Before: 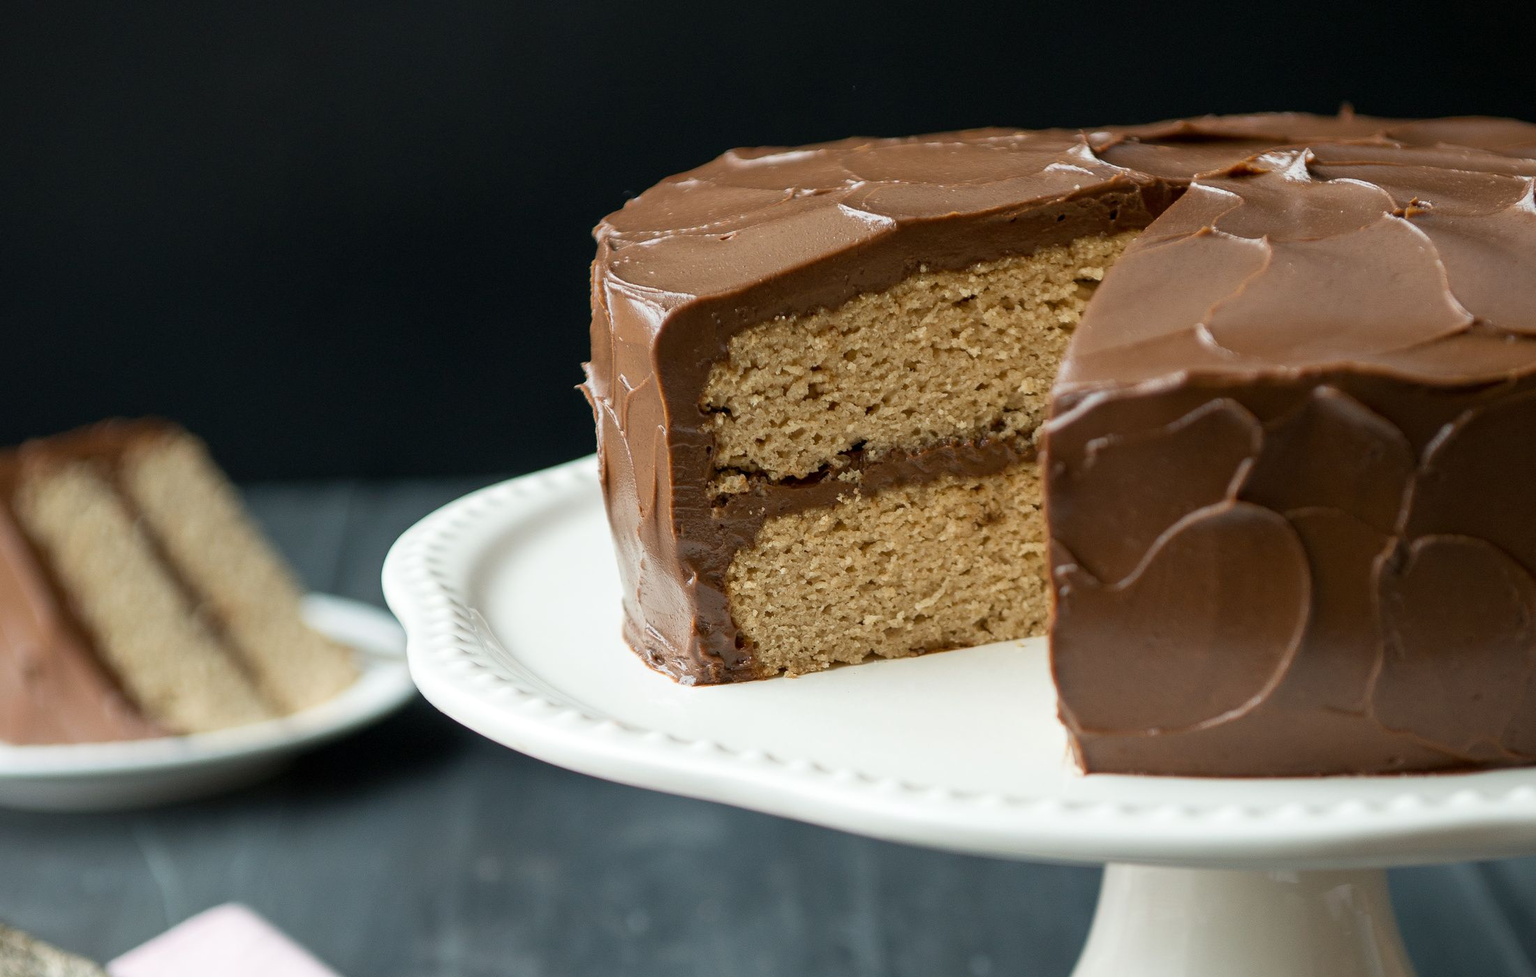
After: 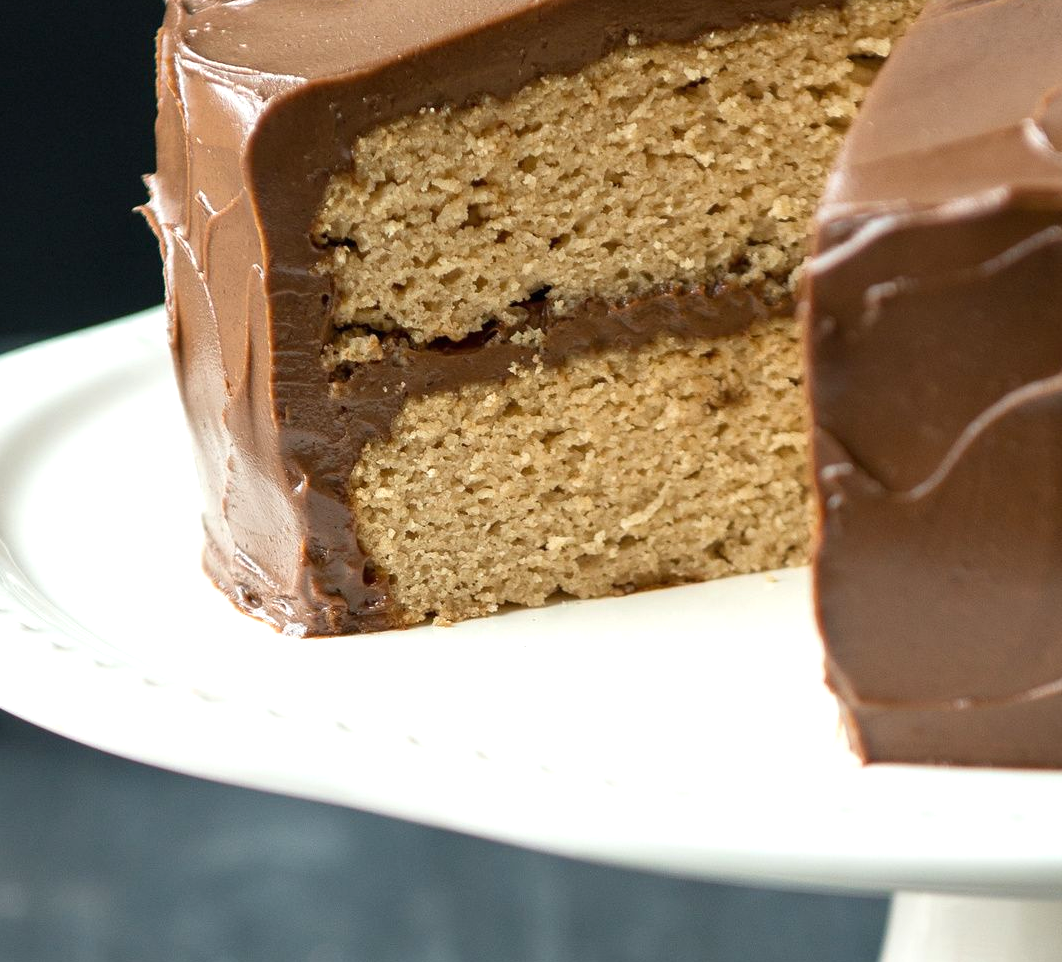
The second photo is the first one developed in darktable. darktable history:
tone equalizer: on, module defaults
crop: left 31.379%, top 24.658%, right 20.326%, bottom 6.628%
exposure: black level correction 0, exposure 0.5 EV, compensate highlight preservation false
